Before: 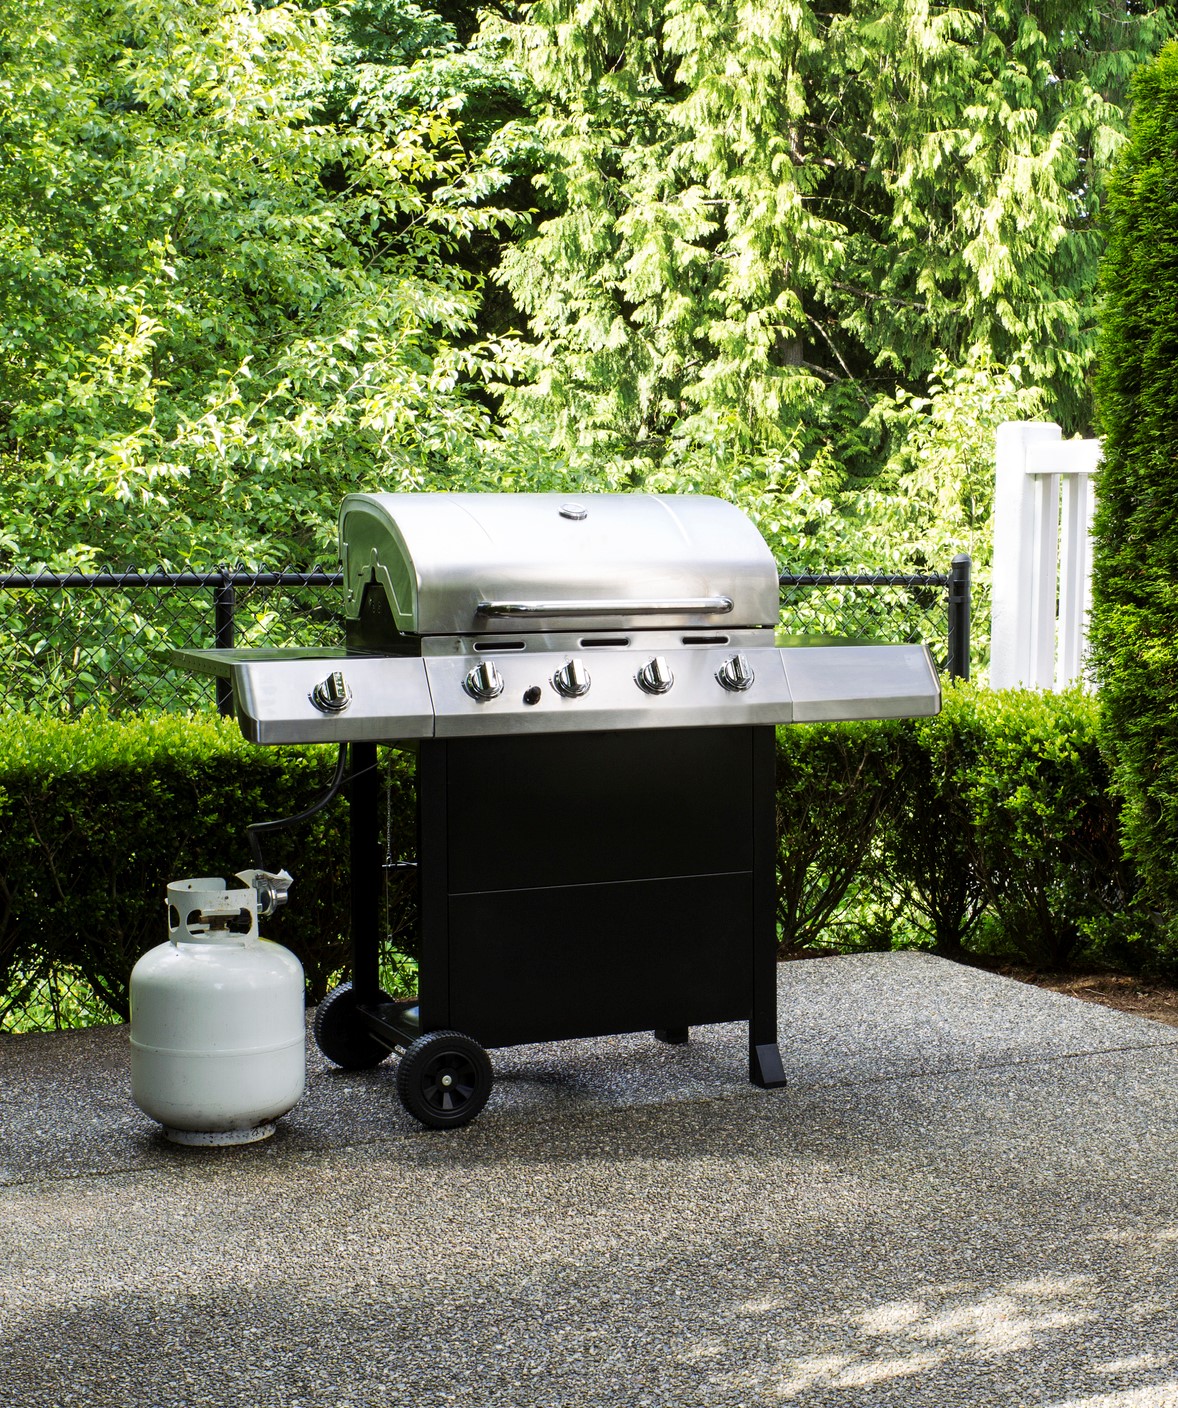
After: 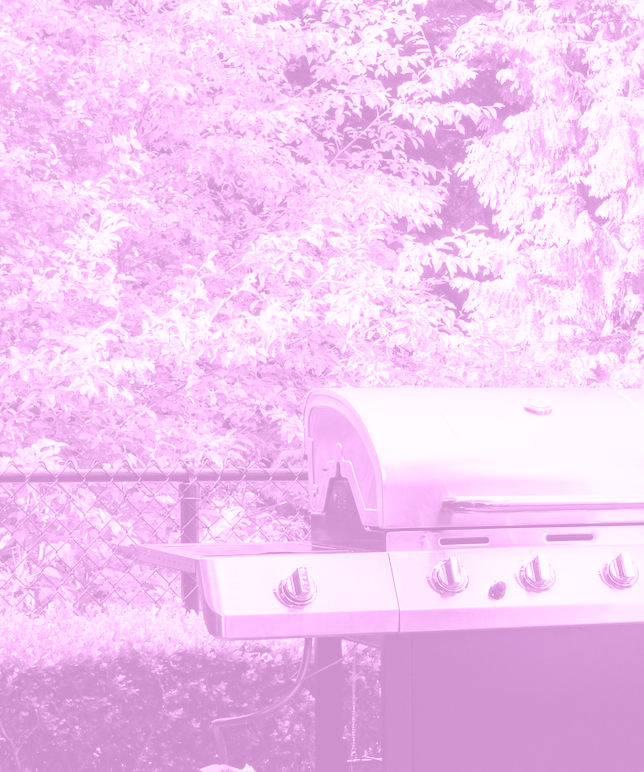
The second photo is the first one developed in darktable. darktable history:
exposure: black level correction 0, exposure 0.9 EV, compensate highlight preservation false
colorize: hue 331.2°, saturation 69%, source mix 30.28%, lightness 69.02%, version 1
crop and rotate: left 3.047%, top 7.509%, right 42.236%, bottom 37.598%
